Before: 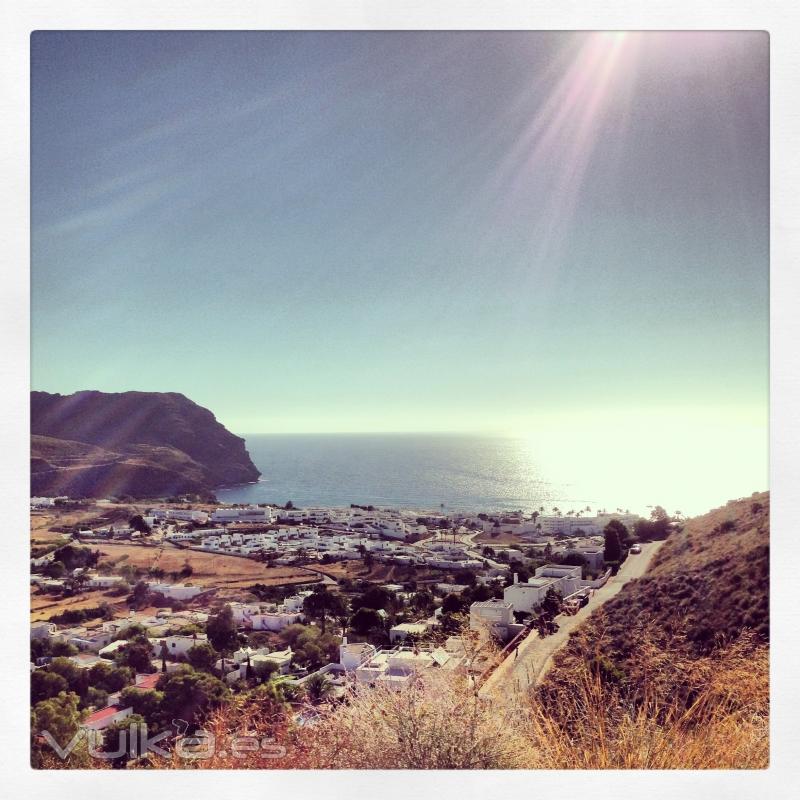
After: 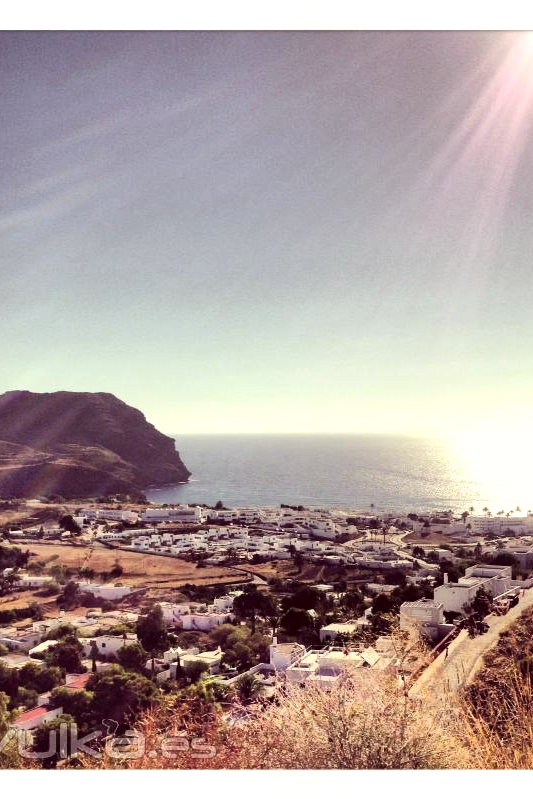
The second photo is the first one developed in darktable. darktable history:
color correction: highlights a* 6.27, highlights b* 8.19, shadows a* 5.94, shadows b* 7.23, saturation 0.9
tone equalizer: -8 EV -0.417 EV, -7 EV -0.389 EV, -6 EV -0.333 EV, -5 EV -0.222 EV, -3 EV 0.222 EV, -2 EV 0.333 EV, -1 EV 0.389 EV, +0 EV 0.417 EV, edges refinement/feathering 500, mask exposure compensation -1.57 EV, preserve details no
crop and rotate: left 8.786%, right 24.548%
white balance: red 0.986, blue 1.01
